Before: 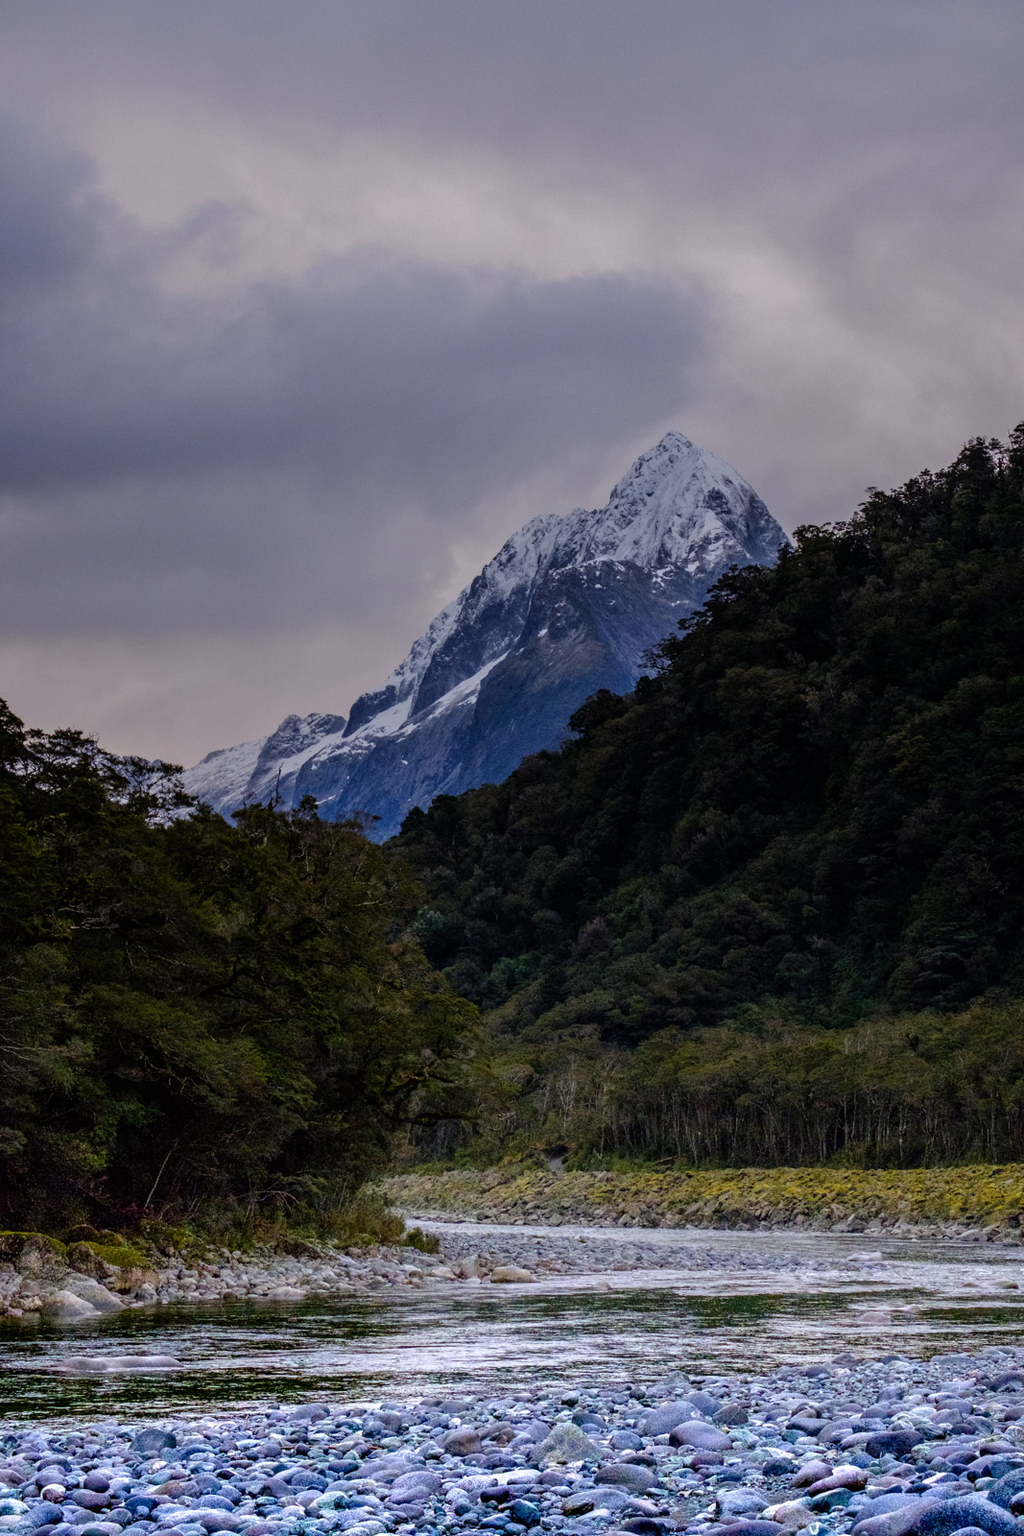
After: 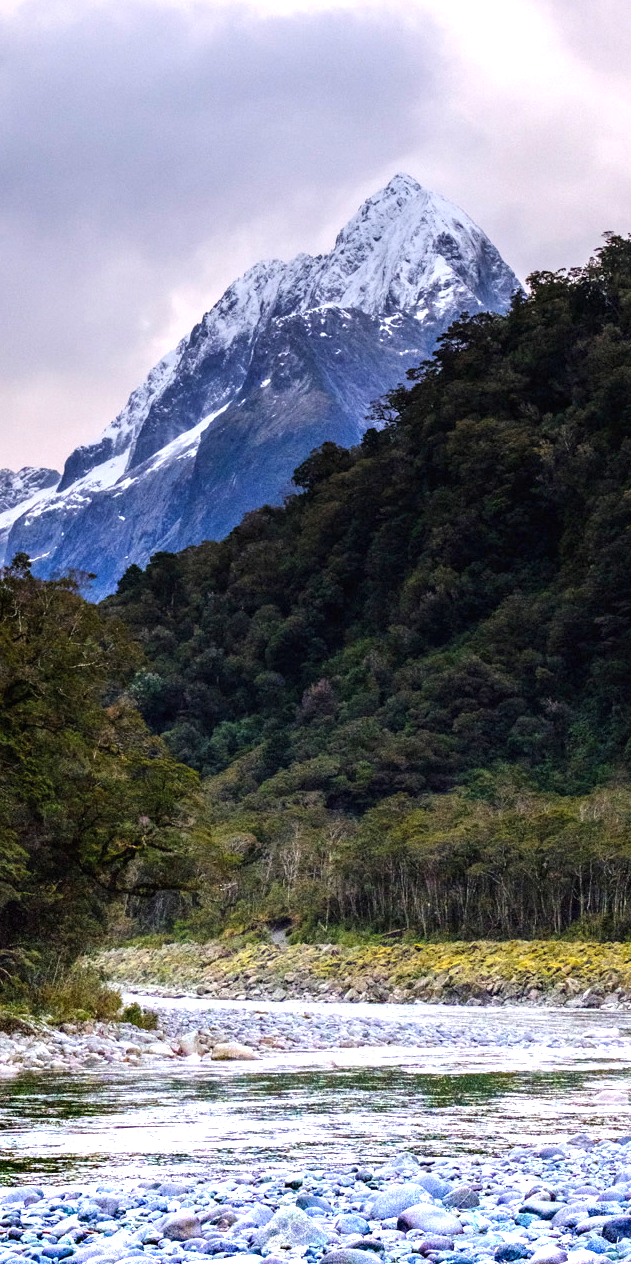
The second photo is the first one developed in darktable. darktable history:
exposure: black level correction 0, exposure 1.445 EV, compensate highlight preservation false
crop and rotate: left 28.167%, top 17.308%, right 12.667%, bottom 3.631%
